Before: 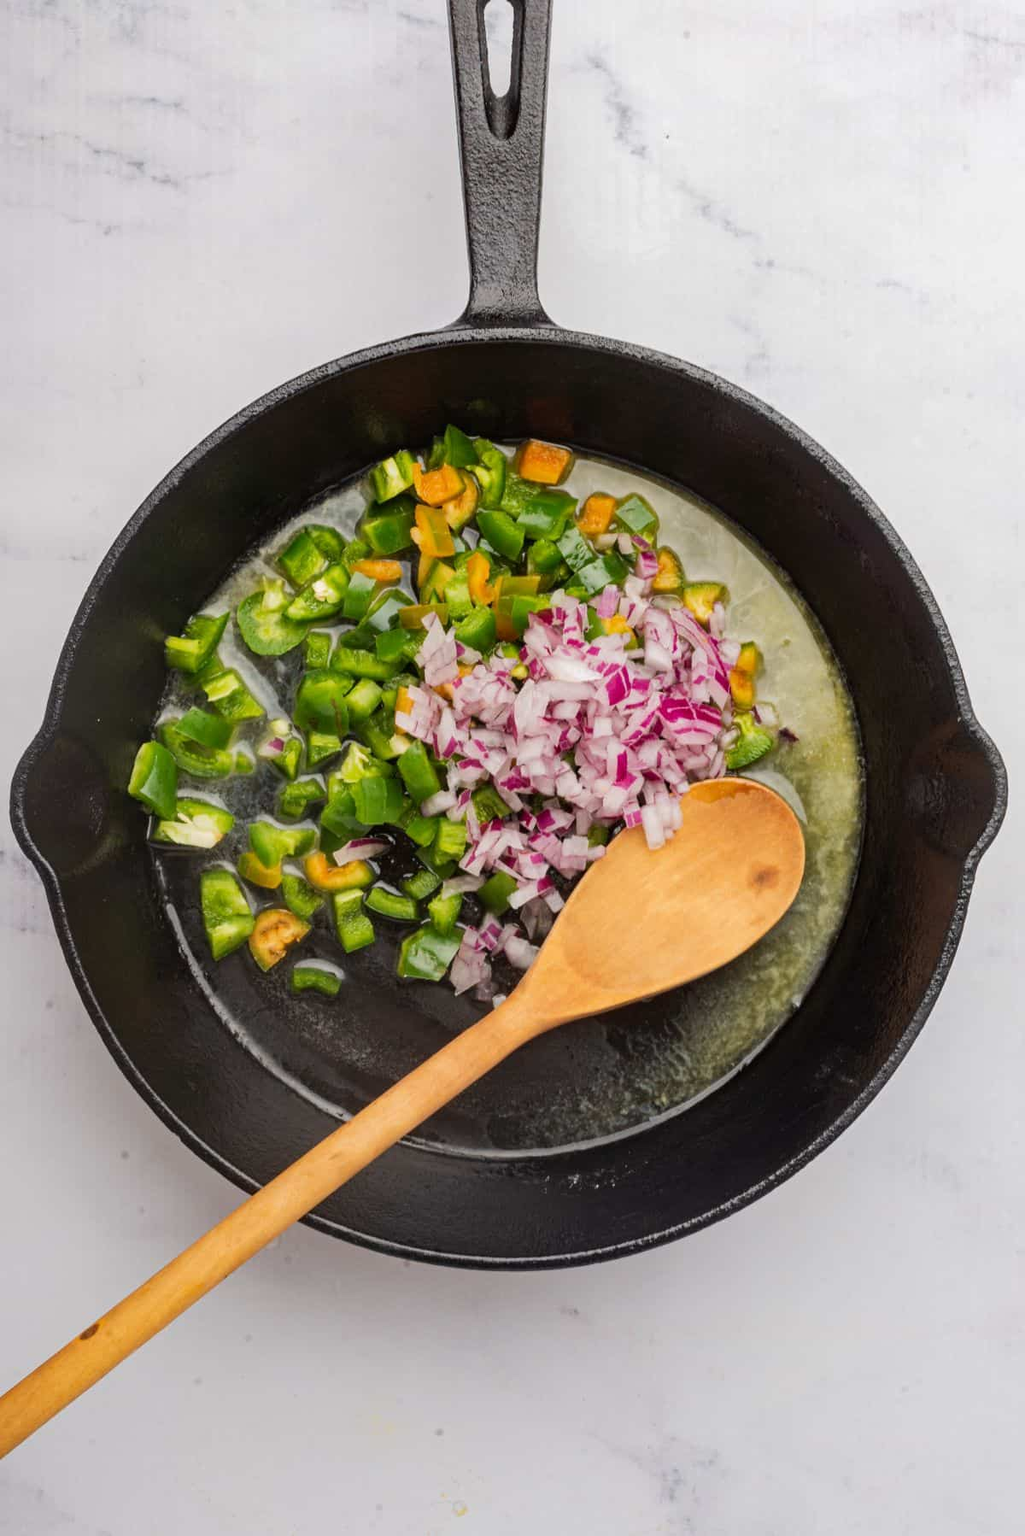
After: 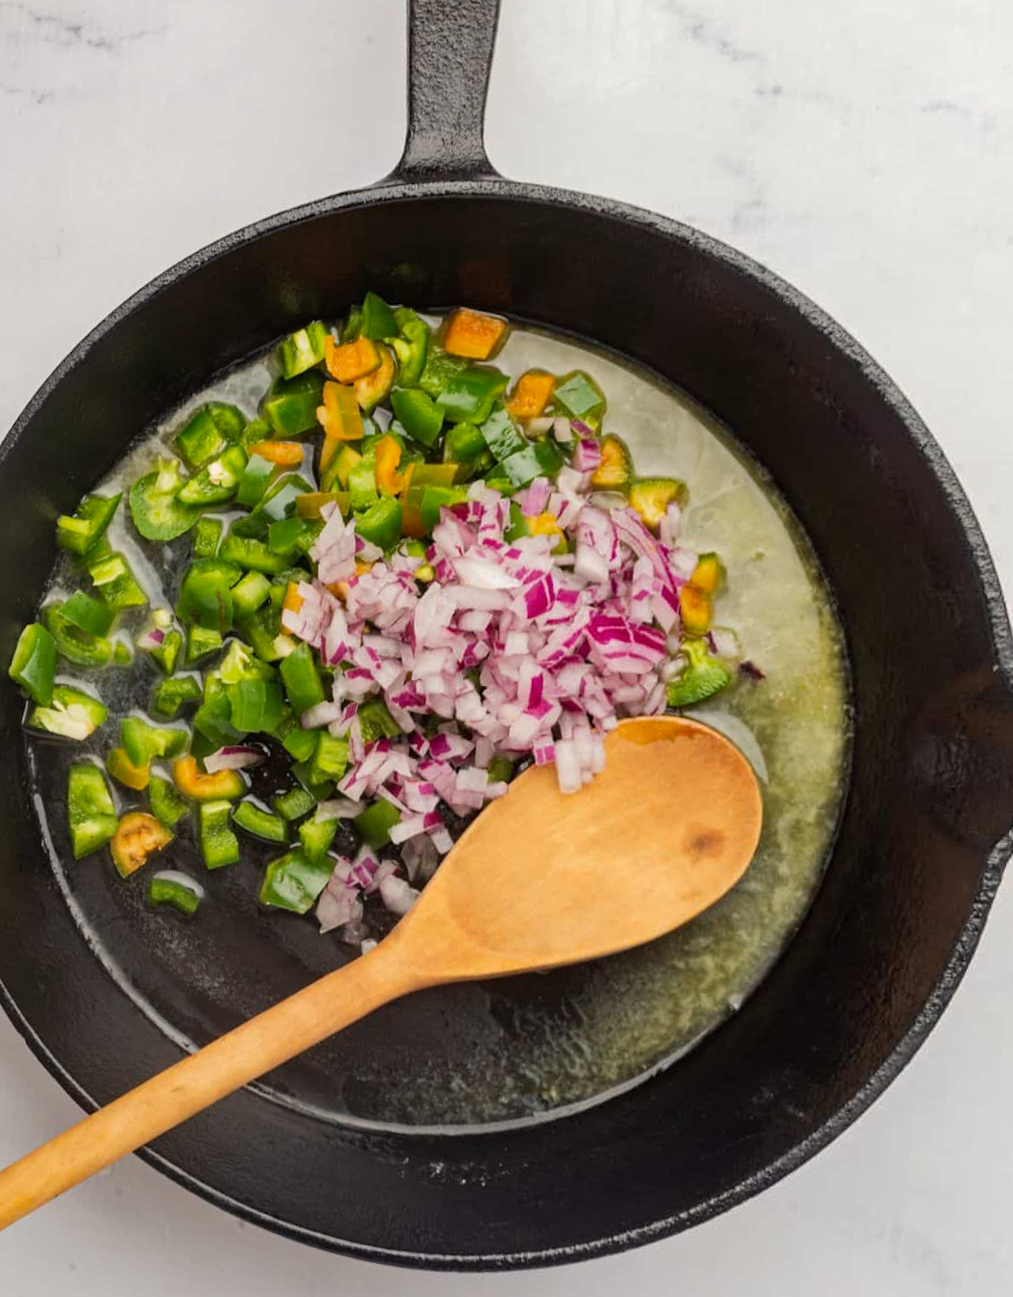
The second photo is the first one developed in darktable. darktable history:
rotate and perspective: rotation 1.69°, lens shift (vertical) -0.023, lens shift (horizontal) -0.291, crop left 0.025, crop right 0.988, crop top 0.092, crop bottom 0.842
color correction: highlights b* 3
crop and rotate: angle -3.27°, left 5.211%, top 5.211%, right 4.607%, bottom 4.607%
